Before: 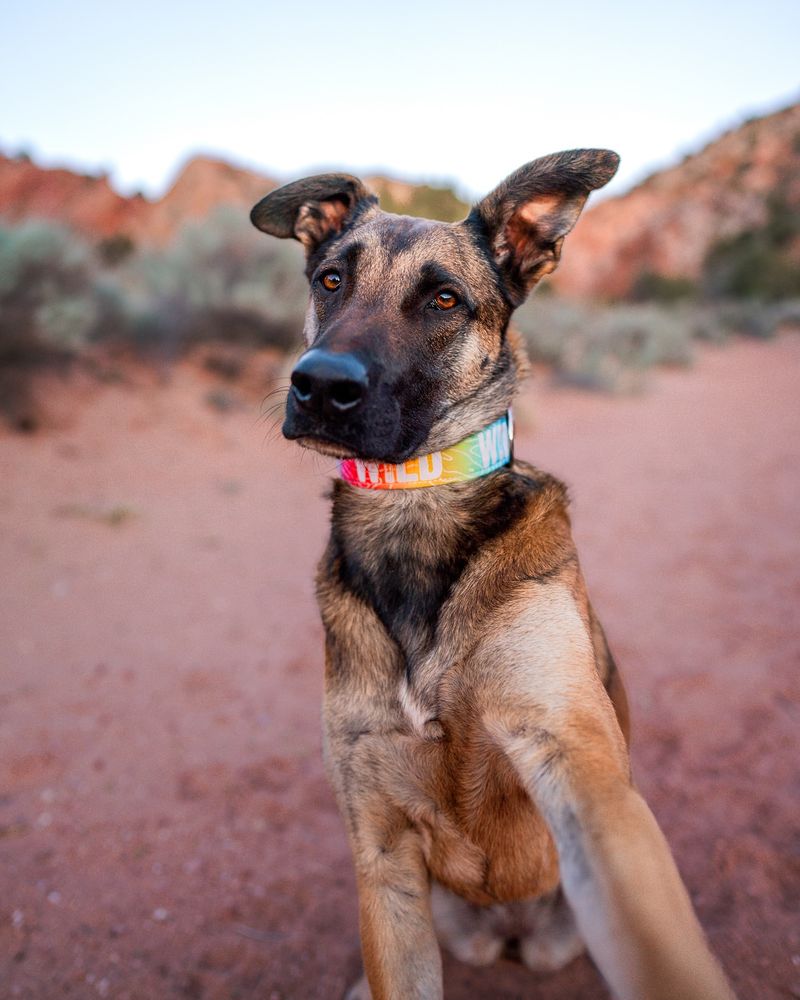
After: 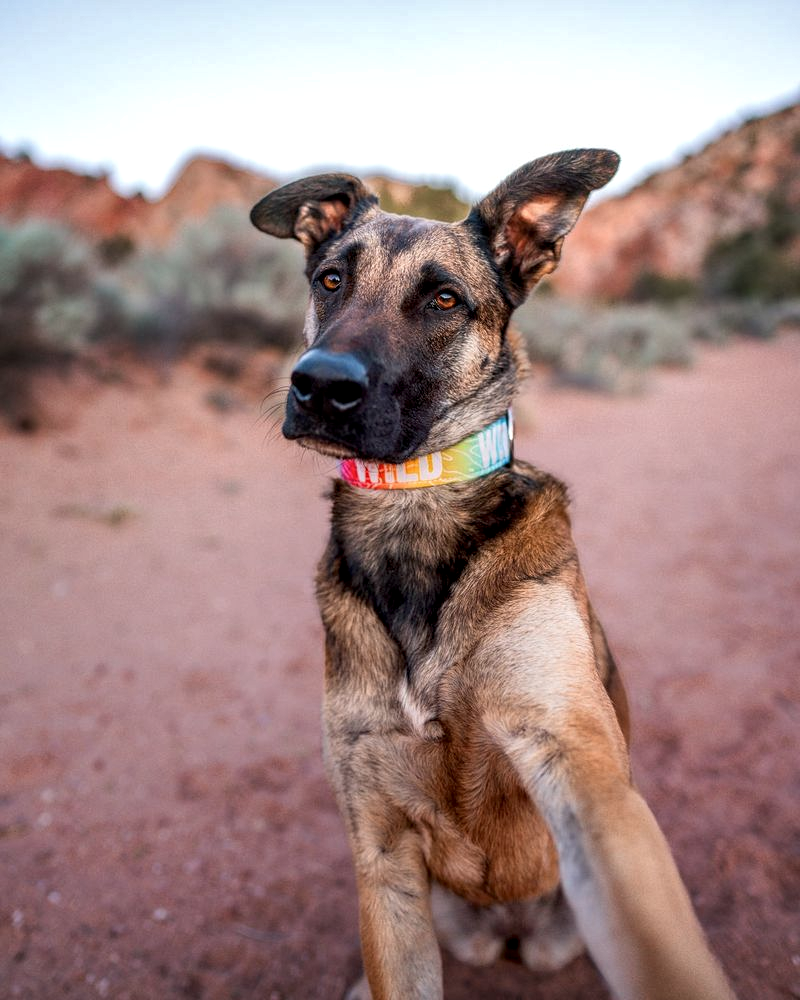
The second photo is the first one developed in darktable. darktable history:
tone equalizer: on, module defaults
contrast brightness saturation: contrast 0.007, saturation -0.052
local contrast: detail 130%
shadows and highlights: shadows 13.55, white point adjustment 1.28, soften with gaussian
